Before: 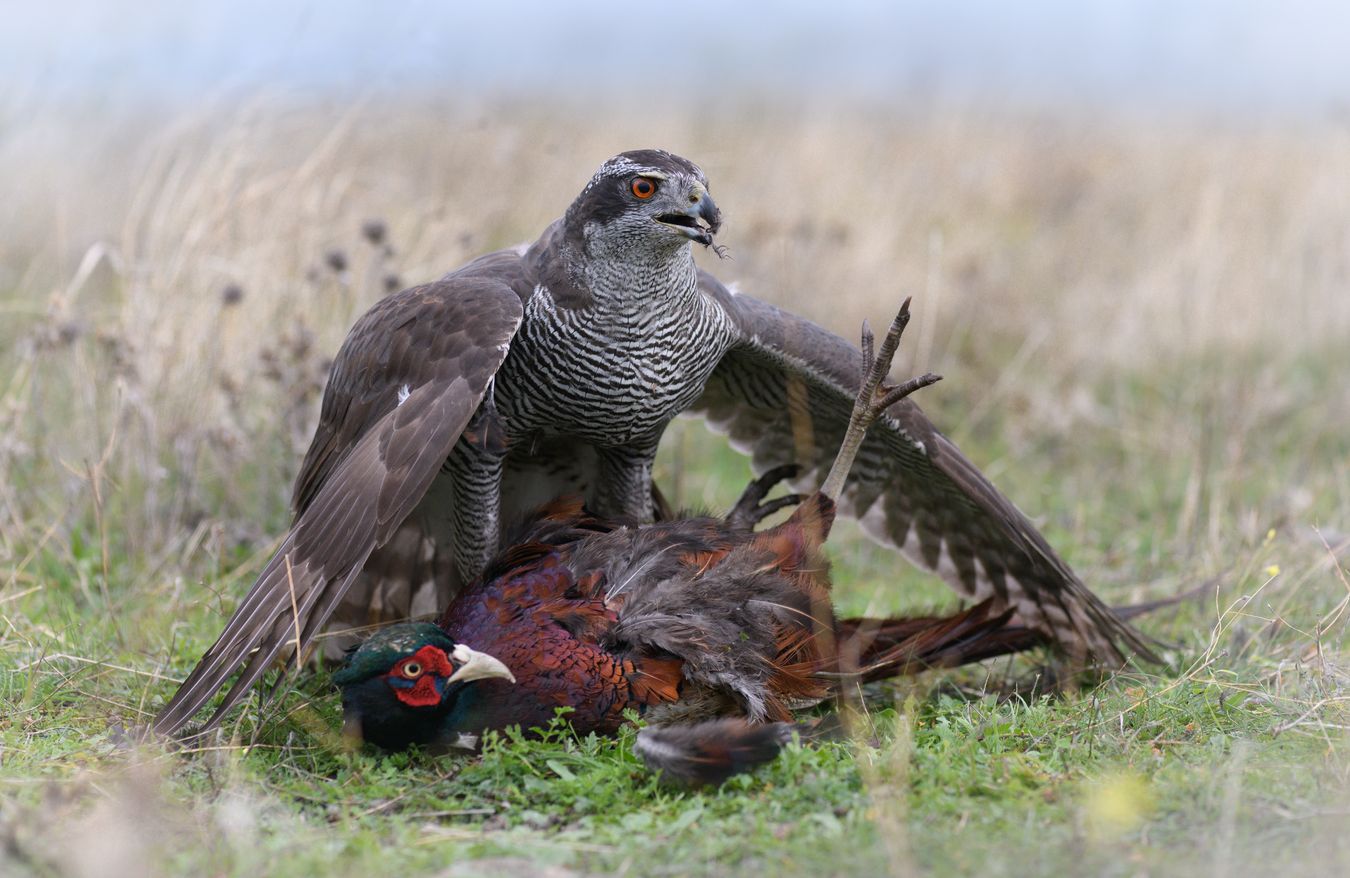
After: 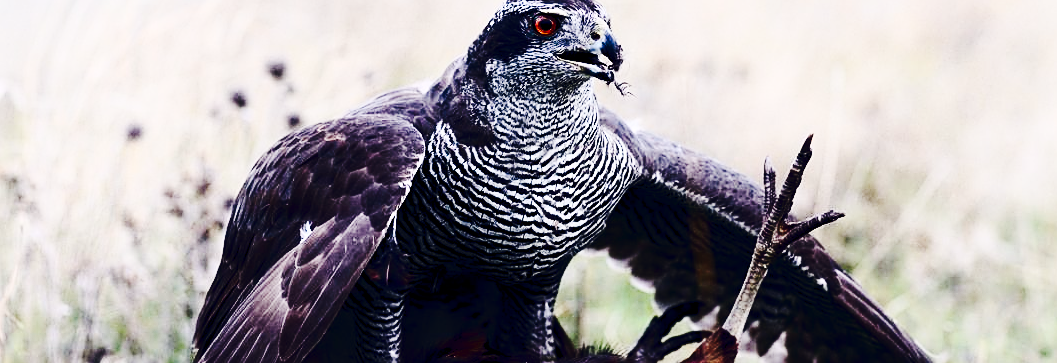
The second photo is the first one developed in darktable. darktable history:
sharpen: on, module defaults
contrast brightness saturation: contrast 0.505, saturation -0.082
color balance rgb: global offset › luminance -0.287%, global offset › chroma 0.318%, global offset › hue 261.18°, perceptual saturation grading › global saturation 20%, perceptual saturation grading › highlights -25.612%, perceptual saturation grading › shadows 50.203%, global vibrance 20%
crop: left 7.274%, top 18.572%, right 14.397%, bottom 40.025%
tone curve: curves: ch0 [(0, 0) (0.003, 0.002) (0.011, 0.008) (0.025, 0.017) (0.044, 0.027) (0.069, 0.037) (0.1, 0.052) (0.136, 0.074) (0.177, 0.11) (0.224, 0.155) (0.277, 0.237) (0.335, 0.34) (0.399, 0.467) (0.468, 0.584) (0.543, 0.683) (0.623, 0.762) (0.709, 0.827) (0.801, 0.888) (0.898, 0.947) (1, 1)], preserve colors none
